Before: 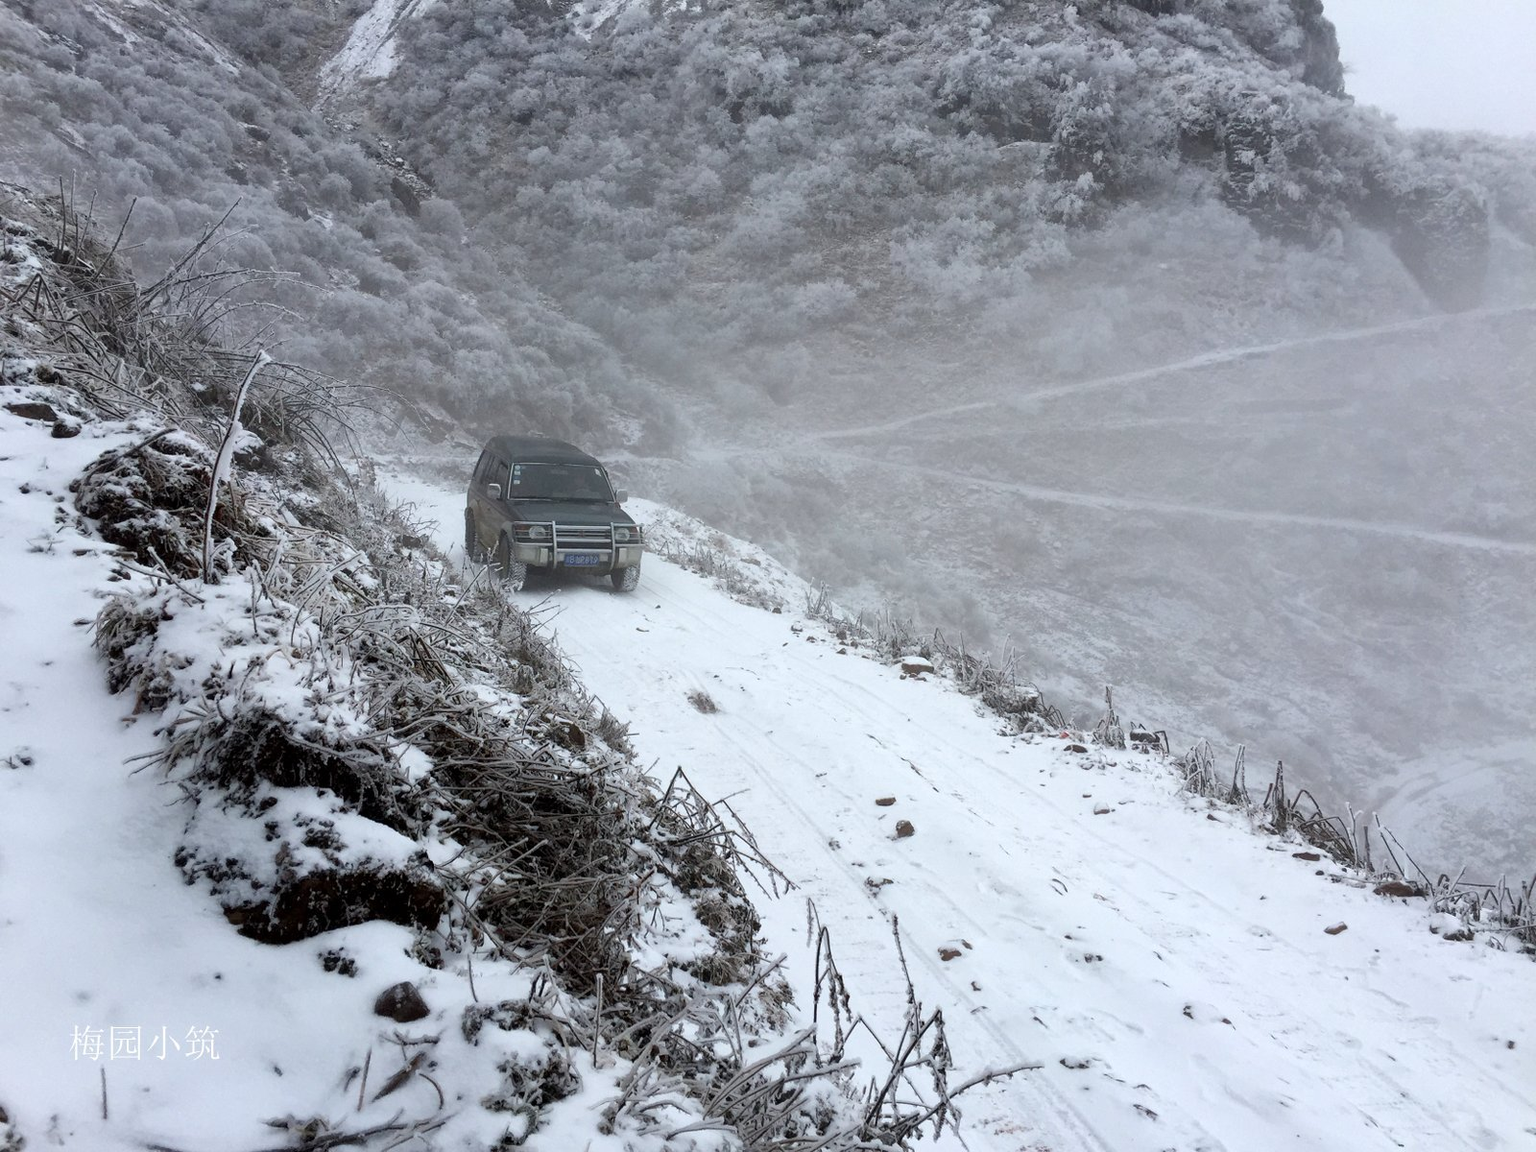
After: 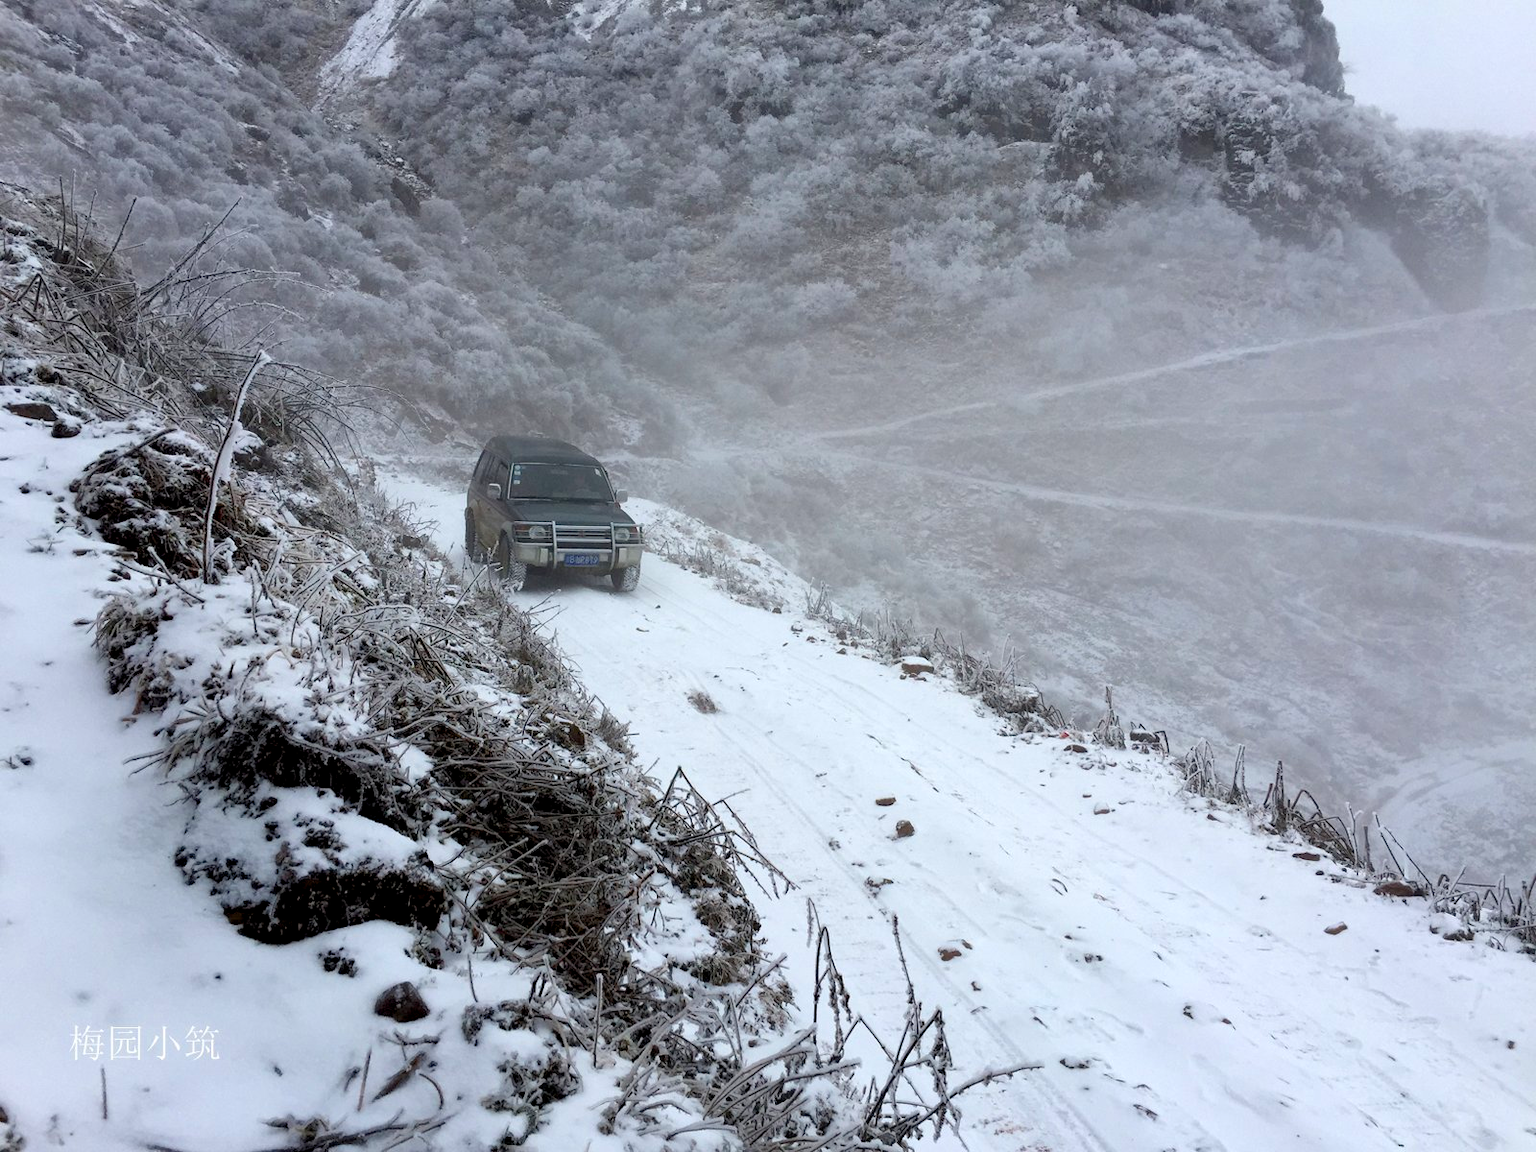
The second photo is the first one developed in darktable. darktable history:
color balance rgb: global offset › luminance -0.511%, perceptual saturation grading › global saturation 25.04%, saturation formula JzAzBz (2021)
